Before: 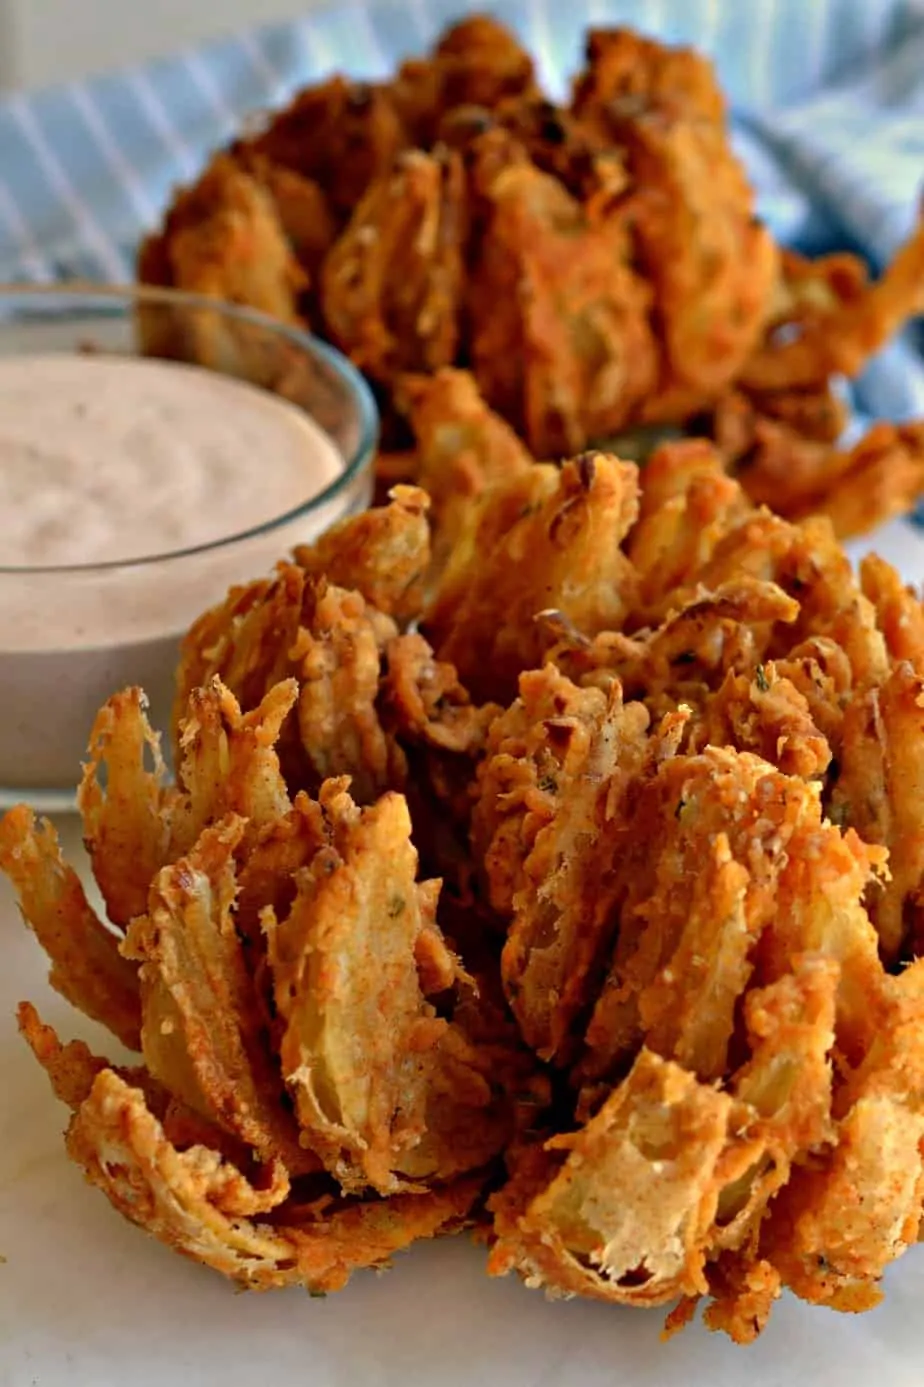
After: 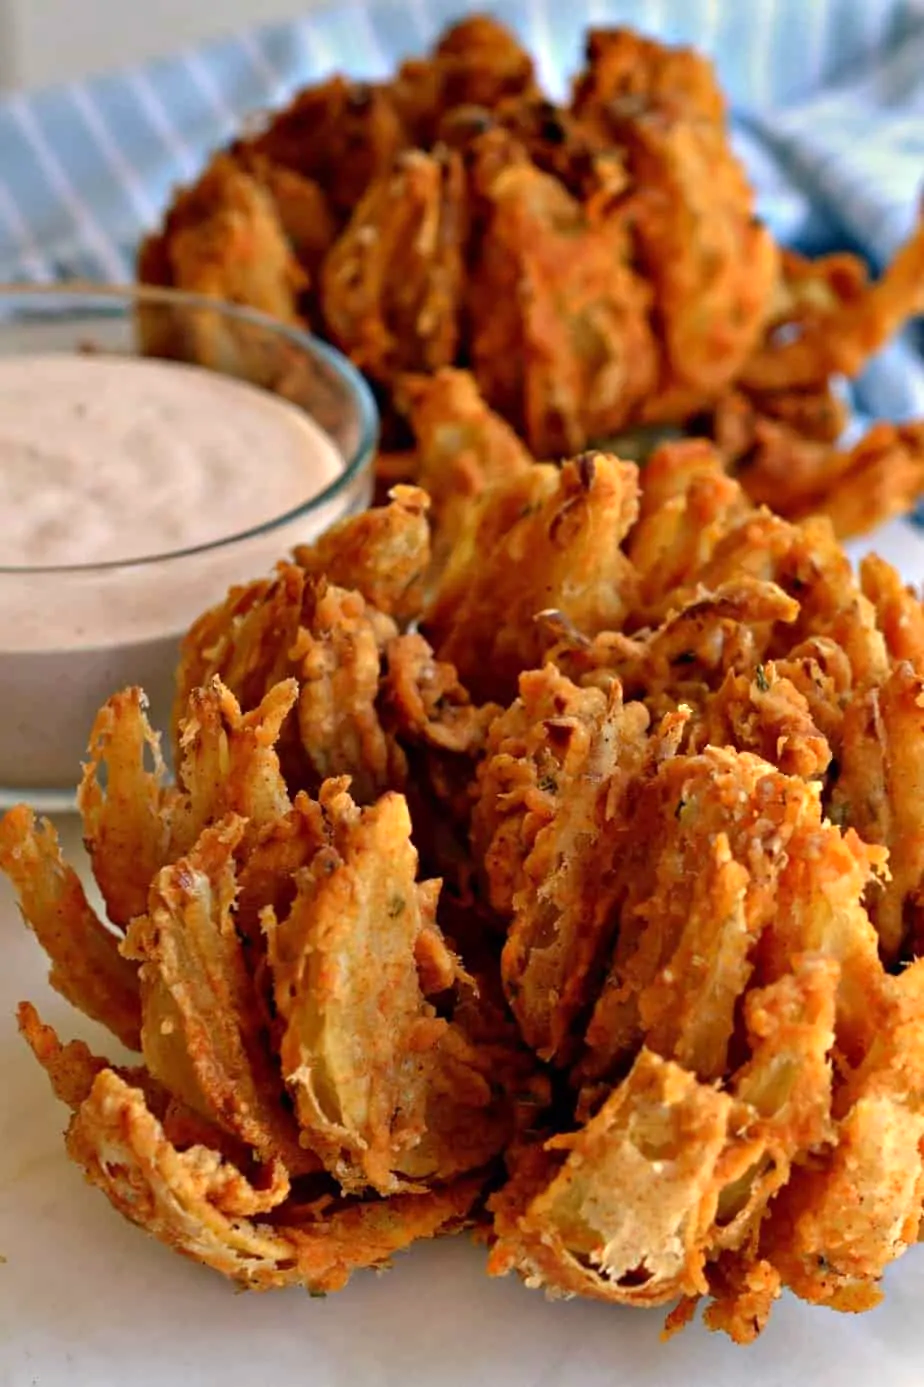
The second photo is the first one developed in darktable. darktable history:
exposure: exposure 0.207 EV, compensate highlight preservation false
white balance: red 1.009, blue 1.027
